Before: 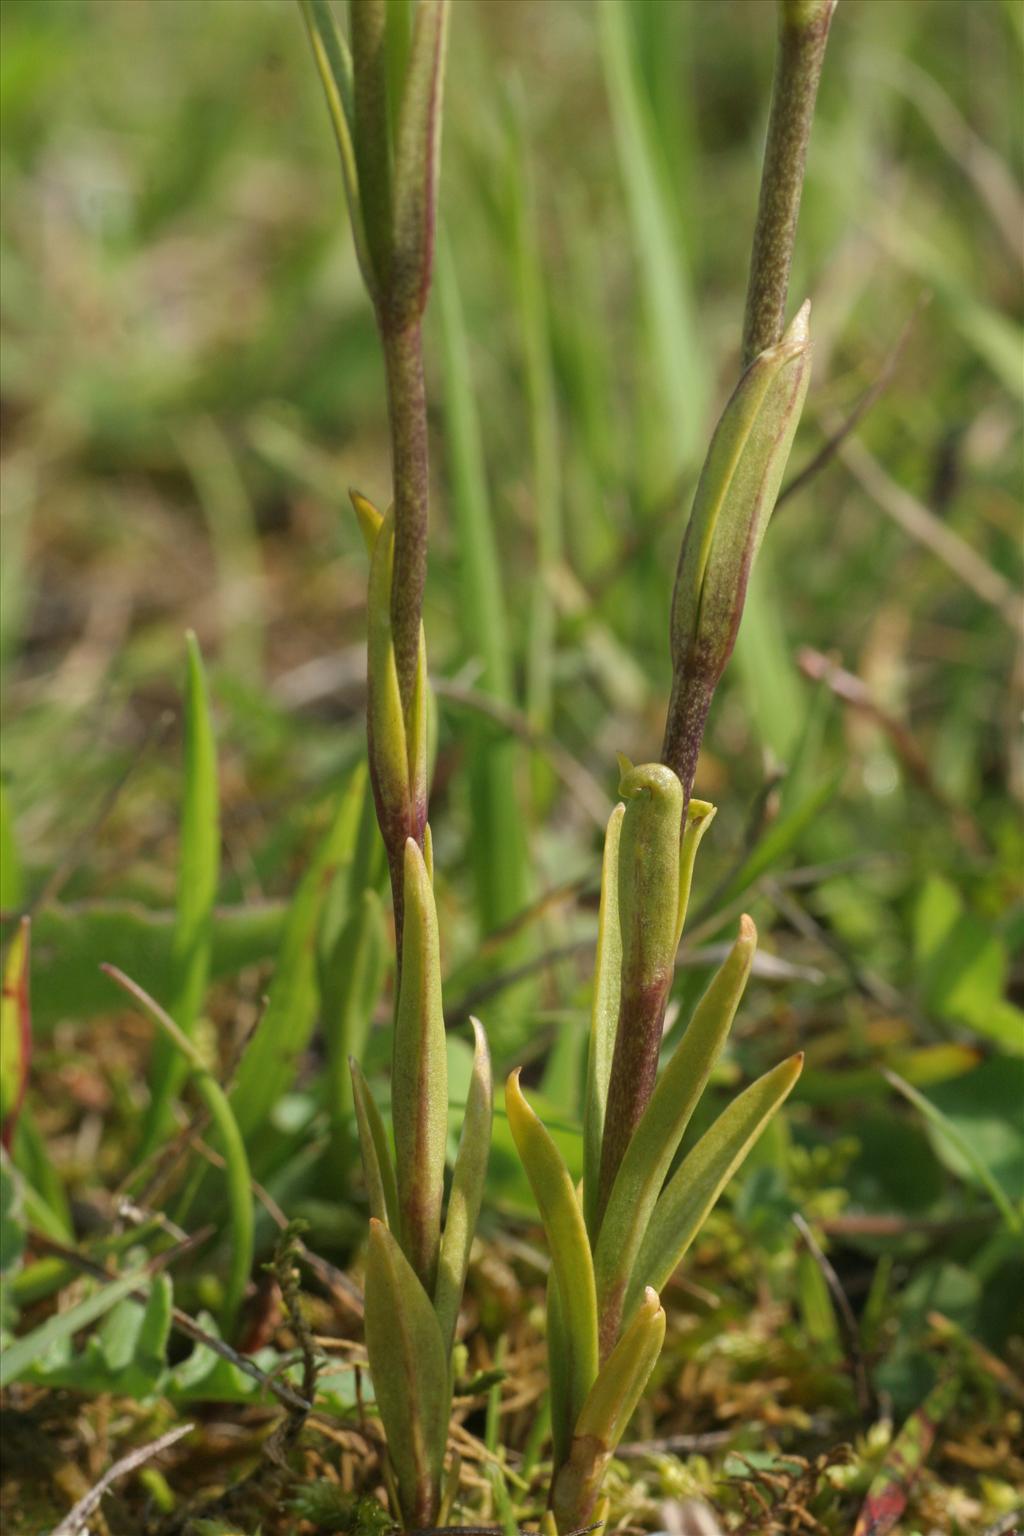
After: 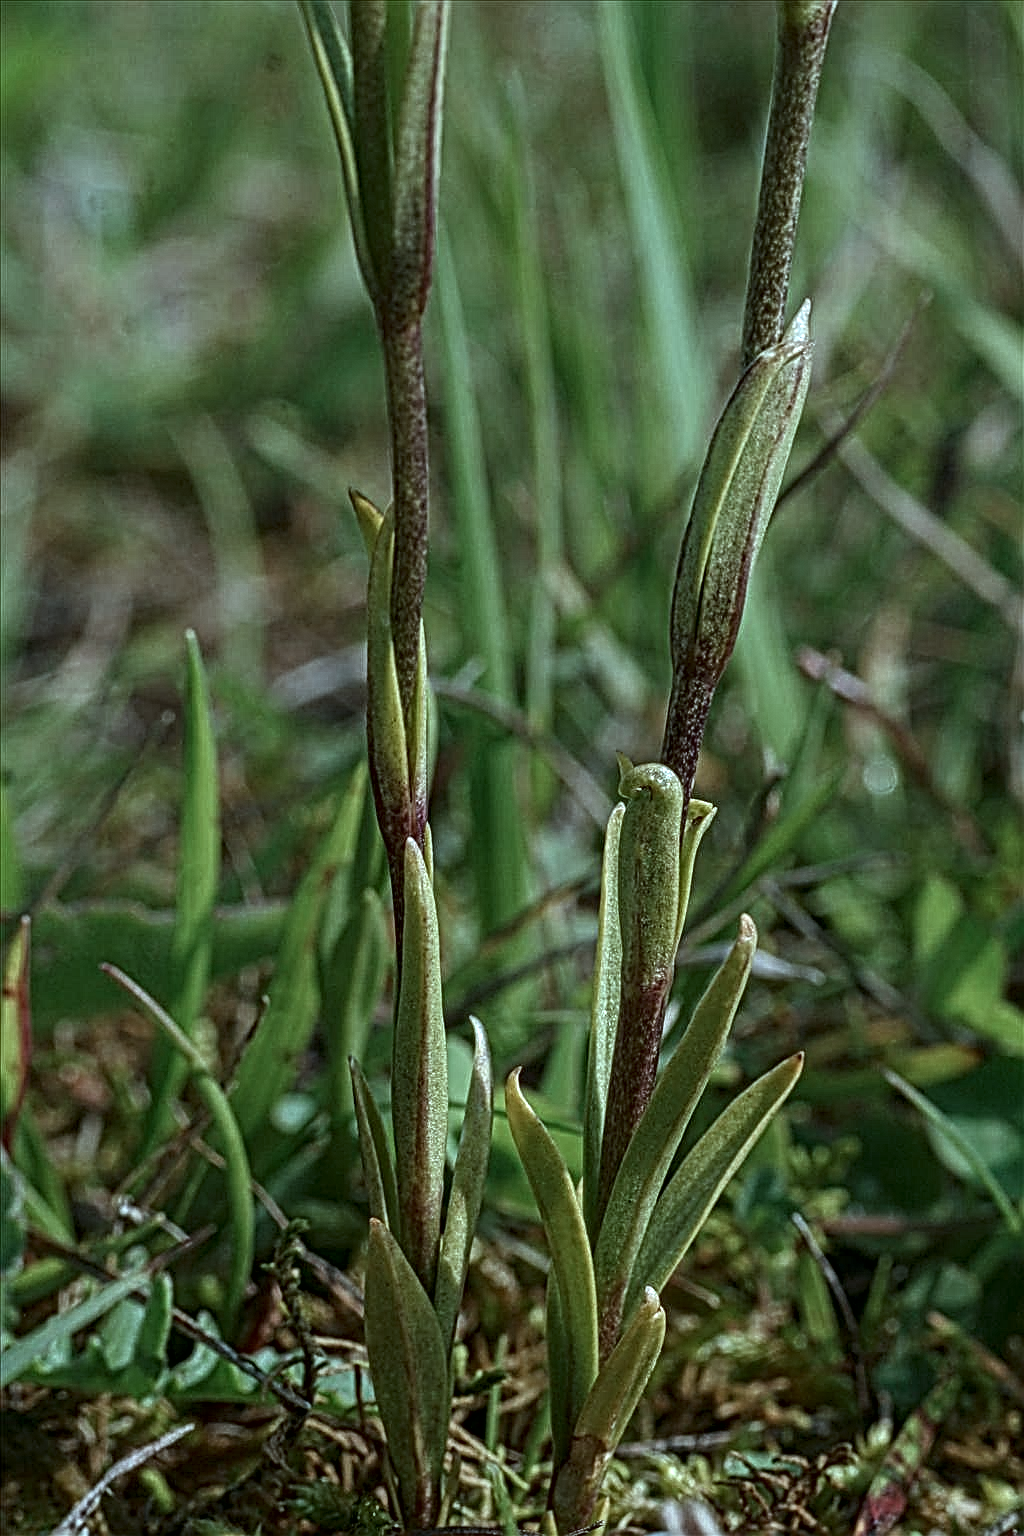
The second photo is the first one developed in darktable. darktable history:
contrast brightness saturation: brightness -0.202, saturation 0.078
color calibration: x 0.37, y 0.382, temperature 4314.42 K
sharpen: on, module defaults
local contrast: mode bilateral grid, contrast 20, coarseness 3, detail 298%, midtone range 0.2
color correction: highlights a* -12.41, highlights b* -17.73, saturation 0.711
